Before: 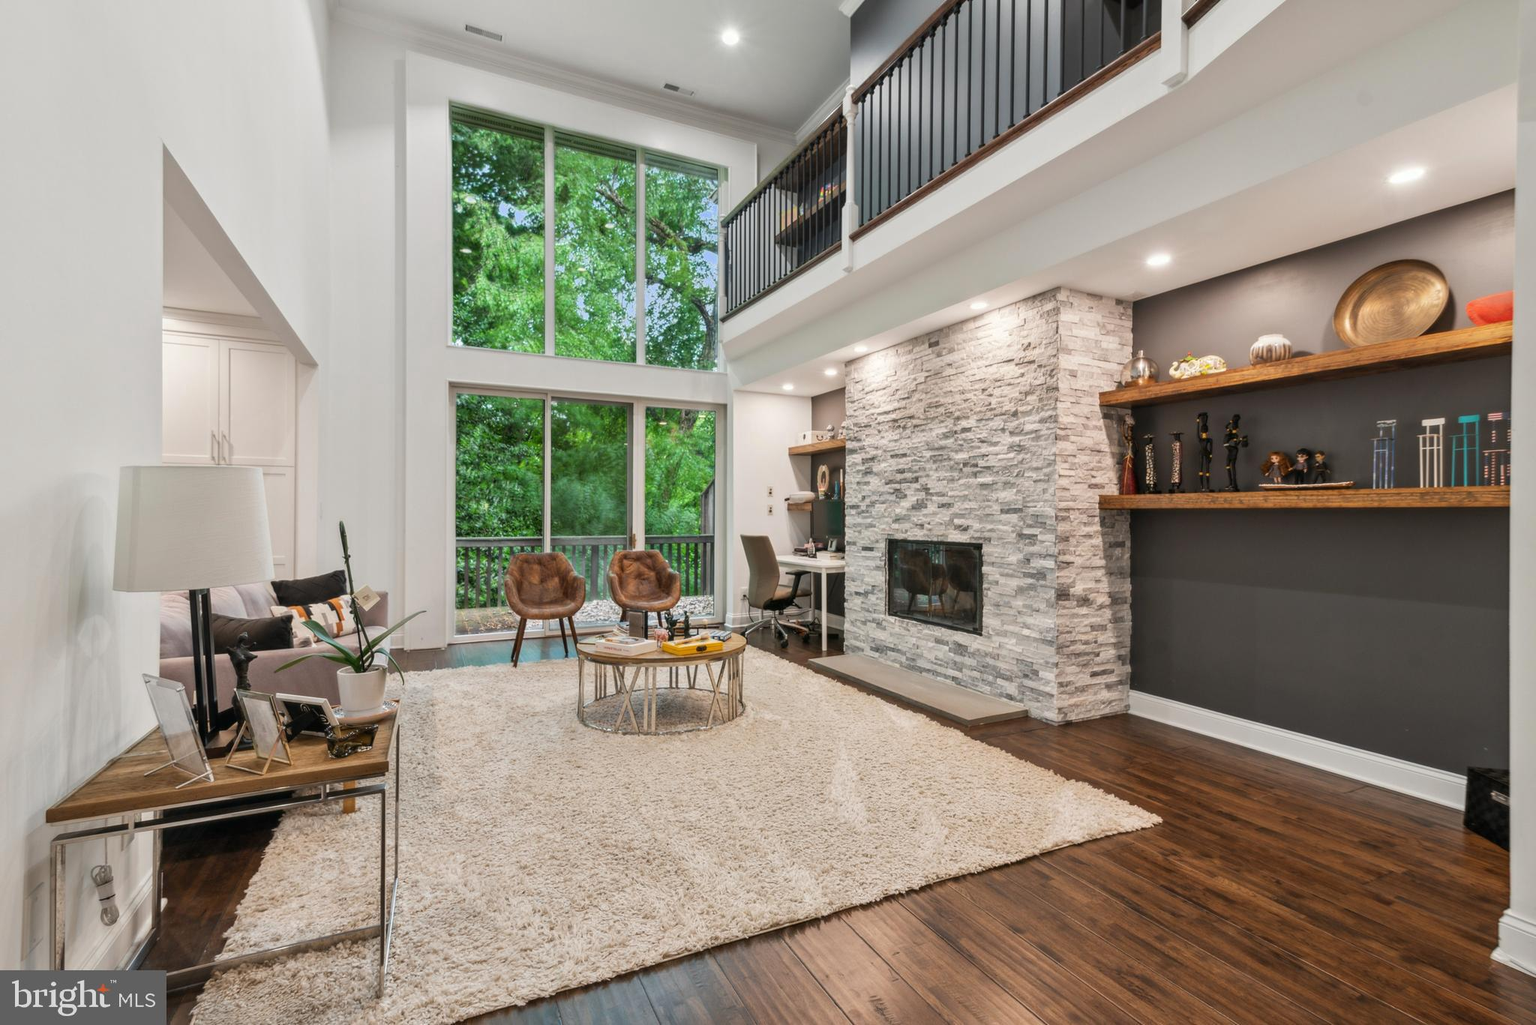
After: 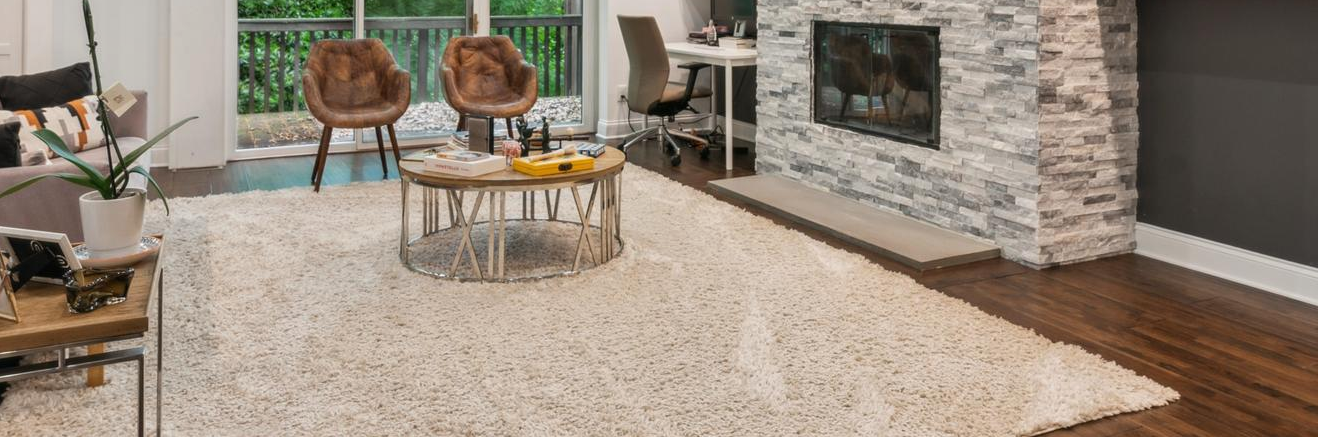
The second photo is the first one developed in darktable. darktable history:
crop: left 18.091%, top 51.13%, right 17.525%, bottom 16.85%
tone equalizer: on, module defaults
